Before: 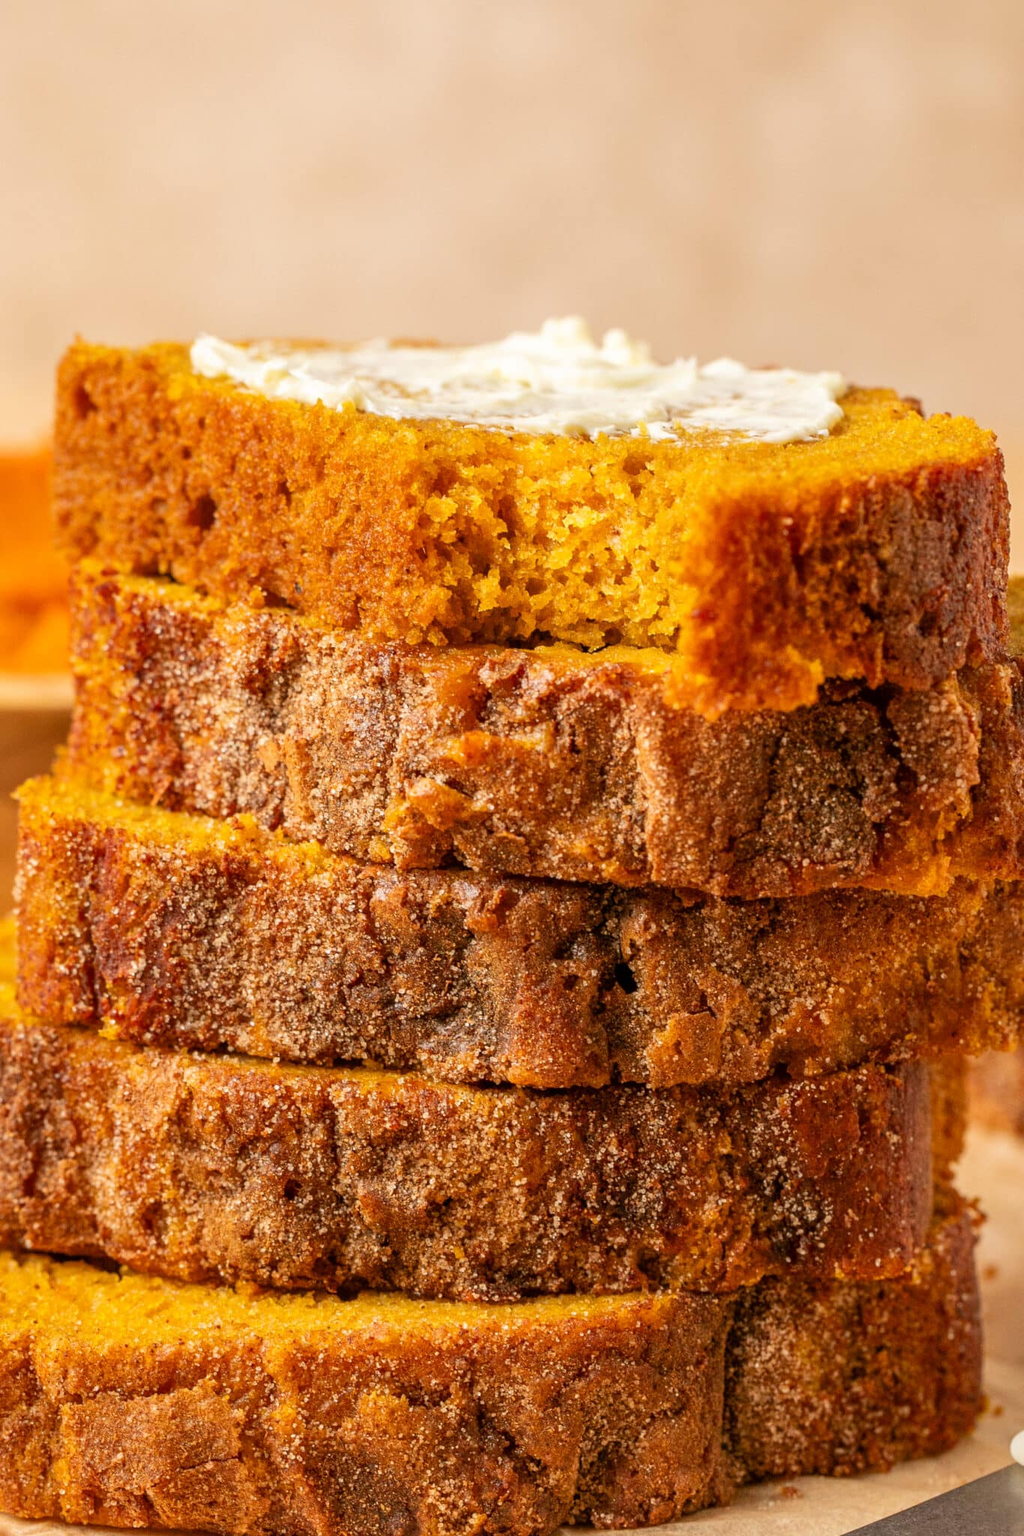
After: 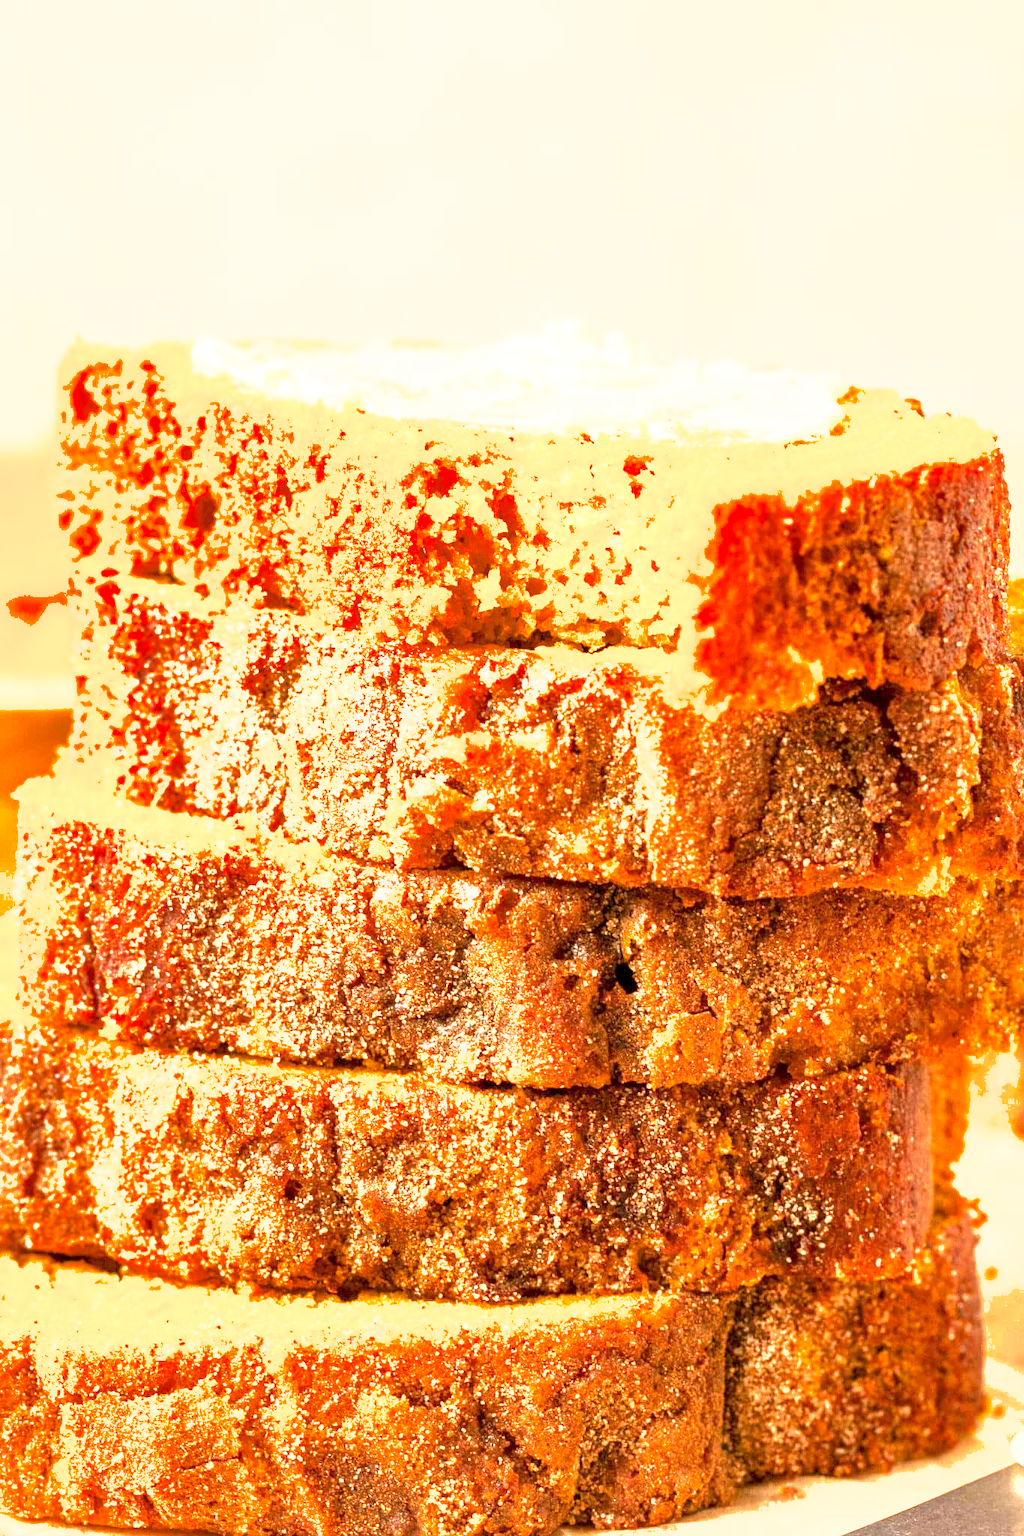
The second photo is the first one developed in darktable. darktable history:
shadows and highlights: on, module defaults
exposure: black level correction 0.001, exposure 1.822 EV, compensate exposure bias true, compensate highlight preservation false
